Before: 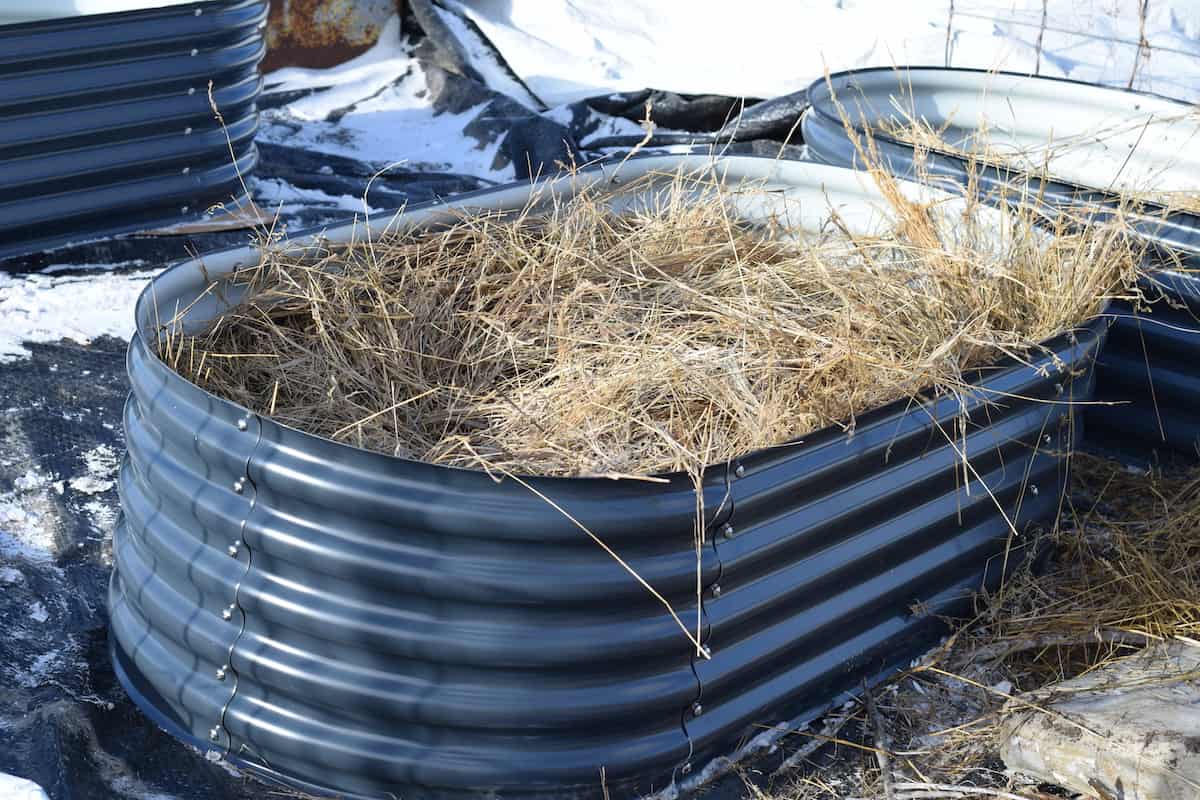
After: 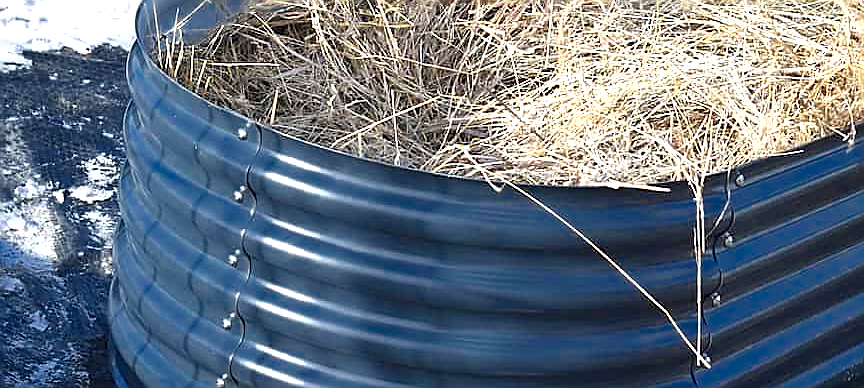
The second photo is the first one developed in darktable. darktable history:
crop: top 36.498%, right 27.964%, bottom 14.995%
sharpen: radius 1.4, amount 1.25, threshold 0.7
exposure: black level correction 0, exposure 1 EV, compensate exposure bias true, compensate highlight preservation false
color zones: curves: ch0 [(0, 0.497) (0.143, 0.5) (0.286, 0.5) (0.429, 0.483) (0.571, 0.116) (0.714, -0.006) (0.857, 0.28) (1, 0.497)]
